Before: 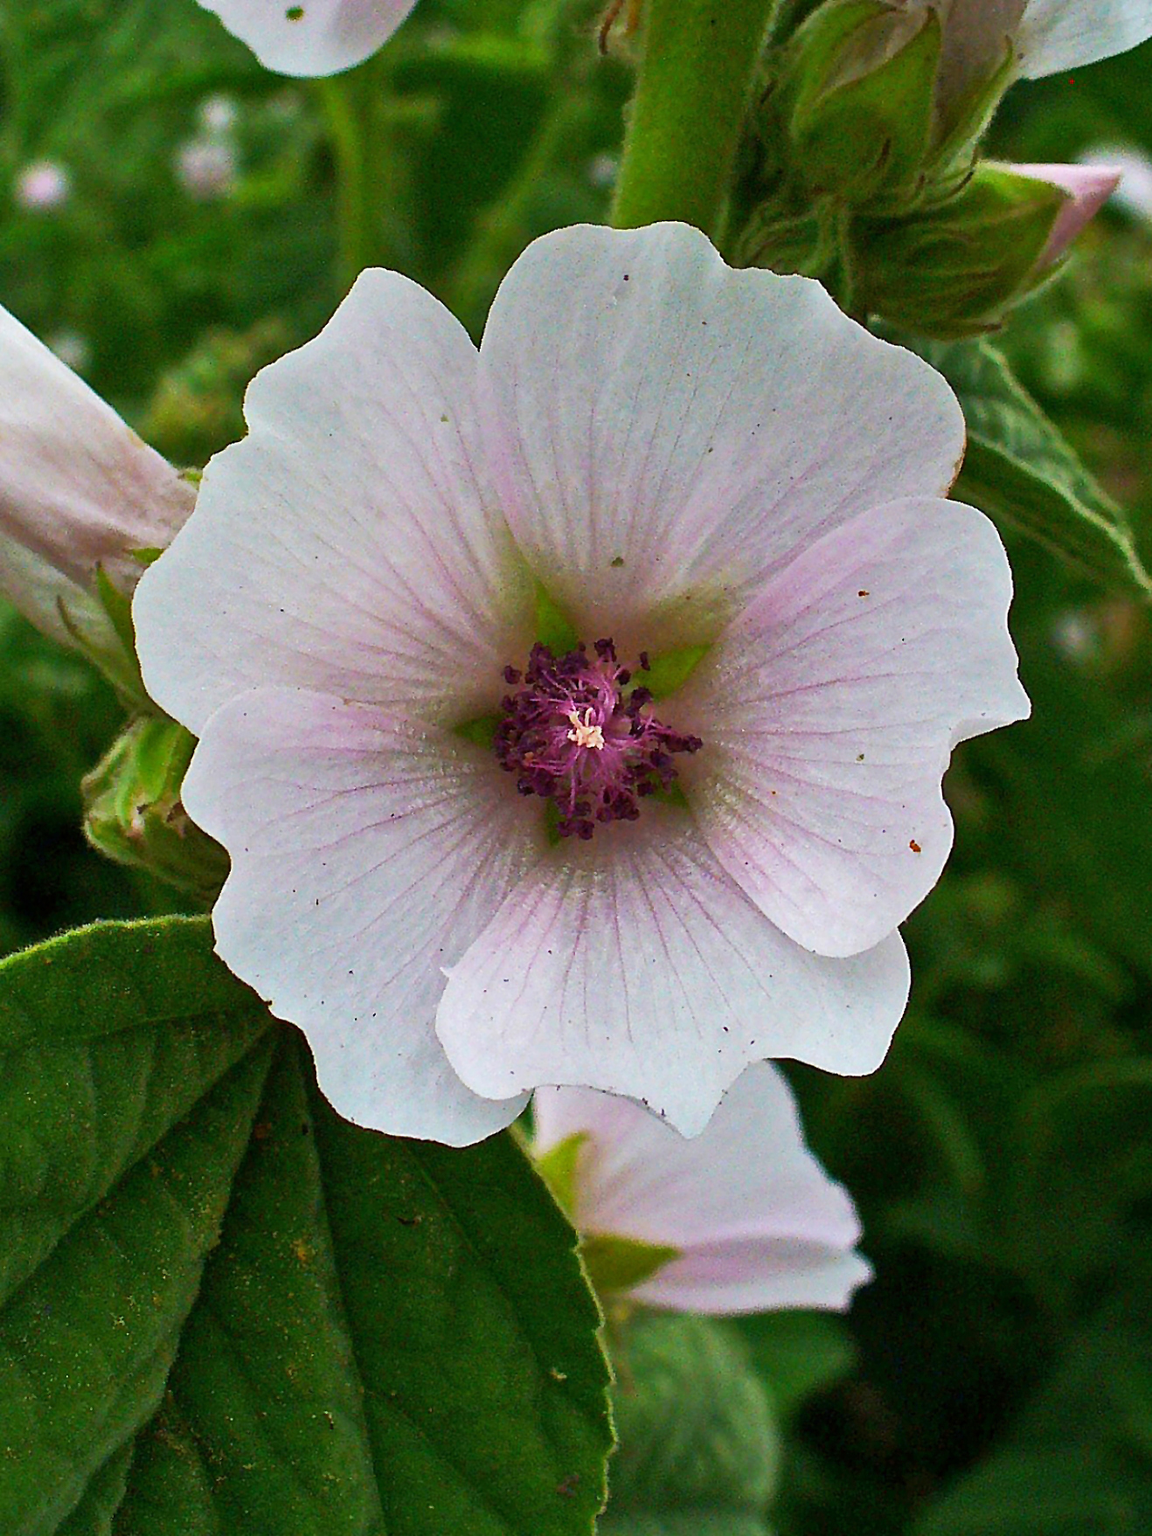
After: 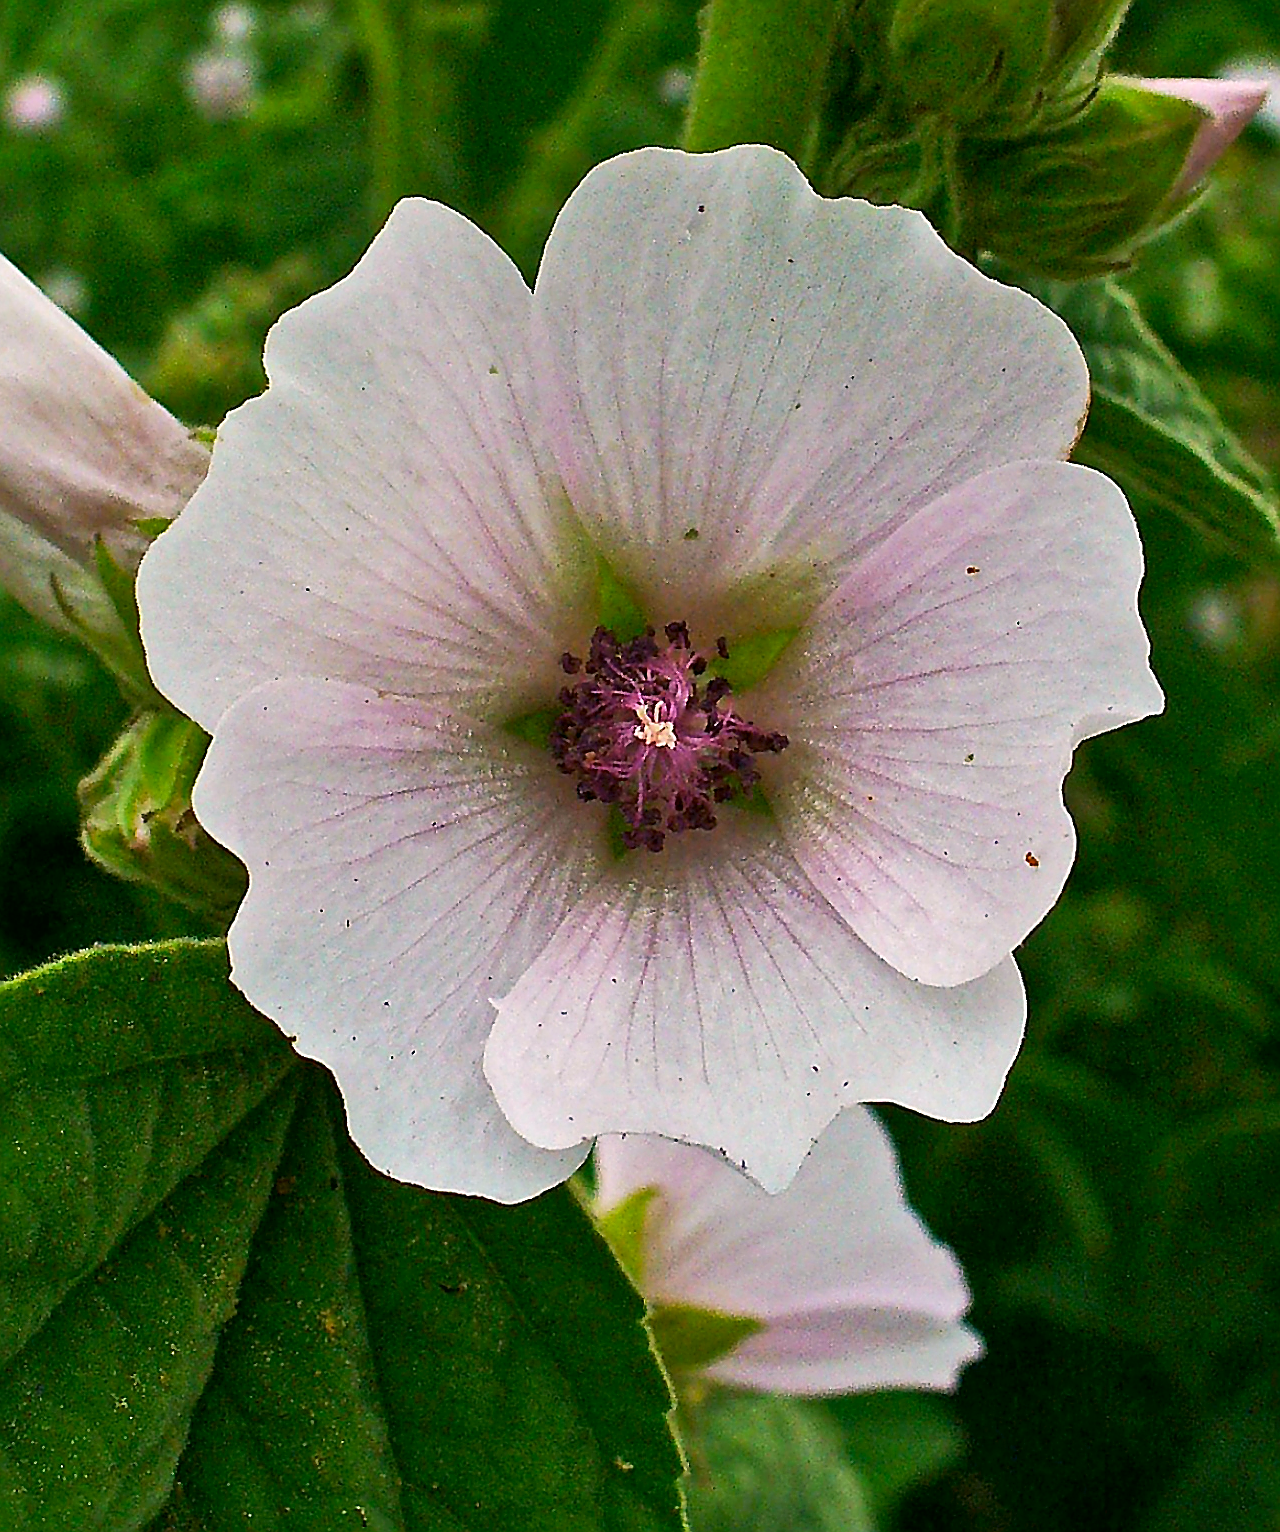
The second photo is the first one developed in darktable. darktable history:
sharpen: radius 1.354, amount 1.263, threshold 0.741
color correction: highlights a* 4.65, highlights b* 4.95, shadows a* -7.73, shadows b* 4.63
crop: left 1.18%, top 6.201%, right 1.649%, bottom 6.647%
local contrast: mode bilateral grid, contrast 28, coarseness 16, detail 115%, midtone range 0.2
